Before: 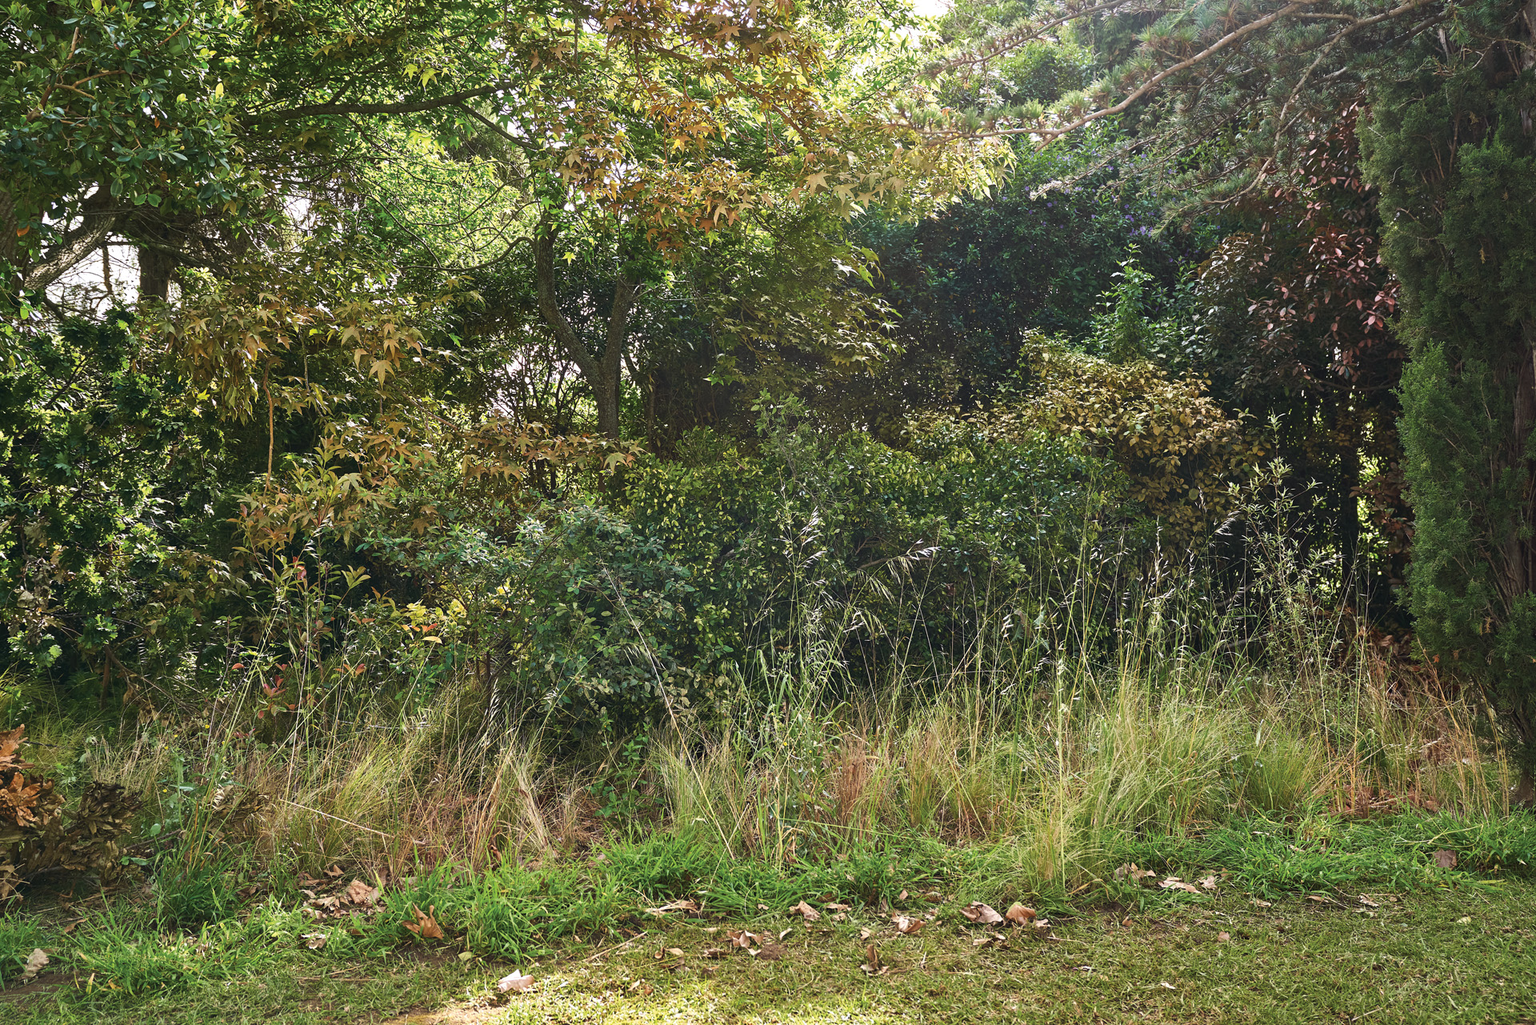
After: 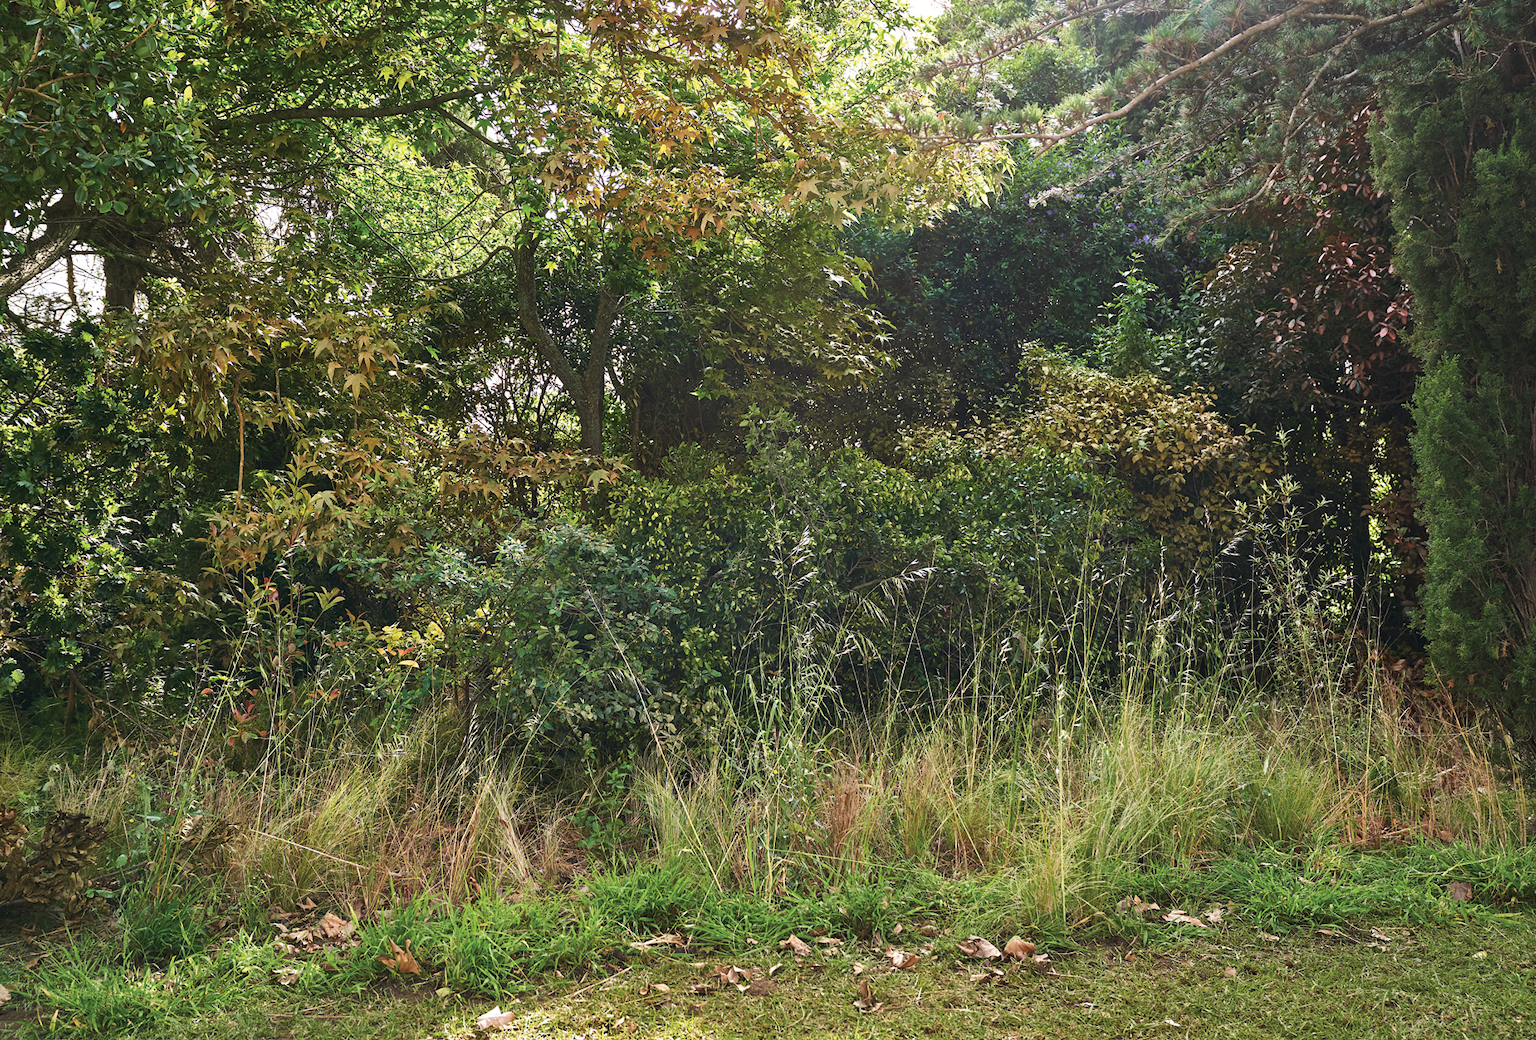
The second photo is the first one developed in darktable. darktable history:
crop and rotate: left 2.531%, right 1.078%, bottom 2.131%
